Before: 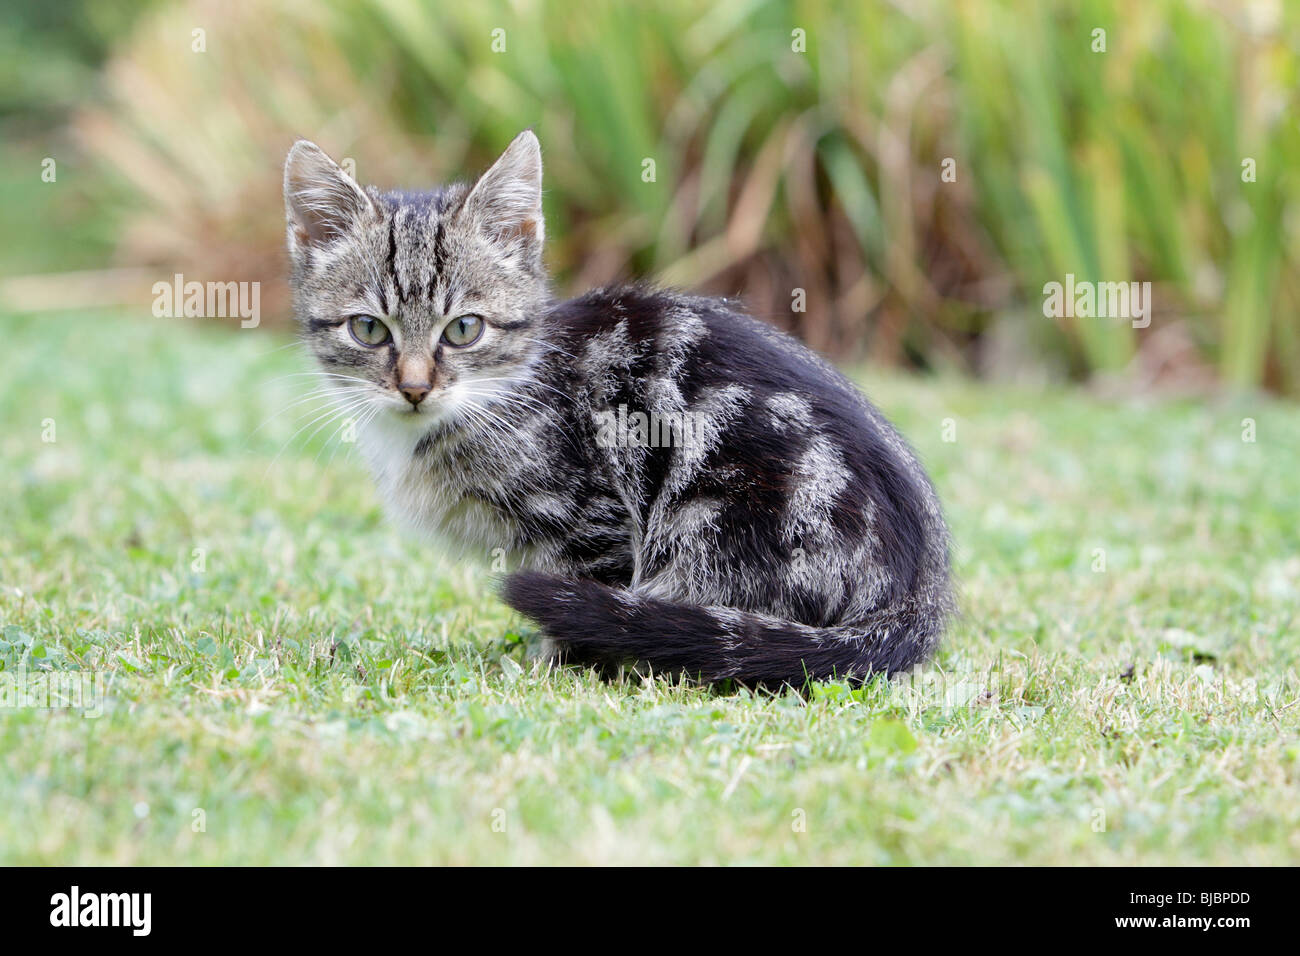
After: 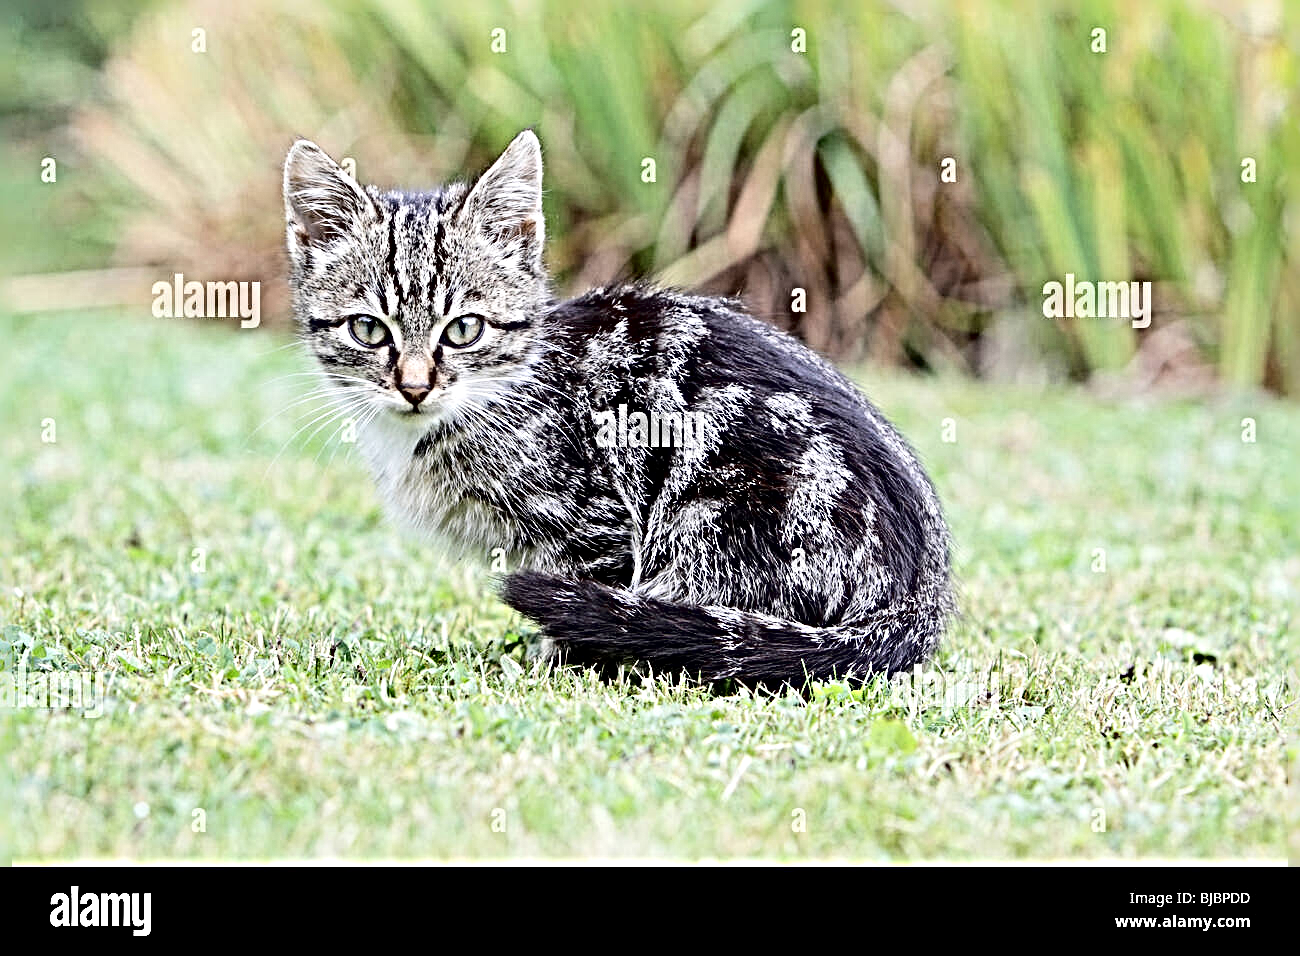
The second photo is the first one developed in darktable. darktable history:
contrast brightness saturation: saturation -0.051
sharpen: radius 6.291, amount 1.809, threshold 0.076
tone curve: curves: ch0 [(0, 0) (0.004, 0.001) (0.133, 0.112) (0.325, 0.362) (0.832, 0.893) (1, 1)], color space Lab, independent channels, preserve colors none
